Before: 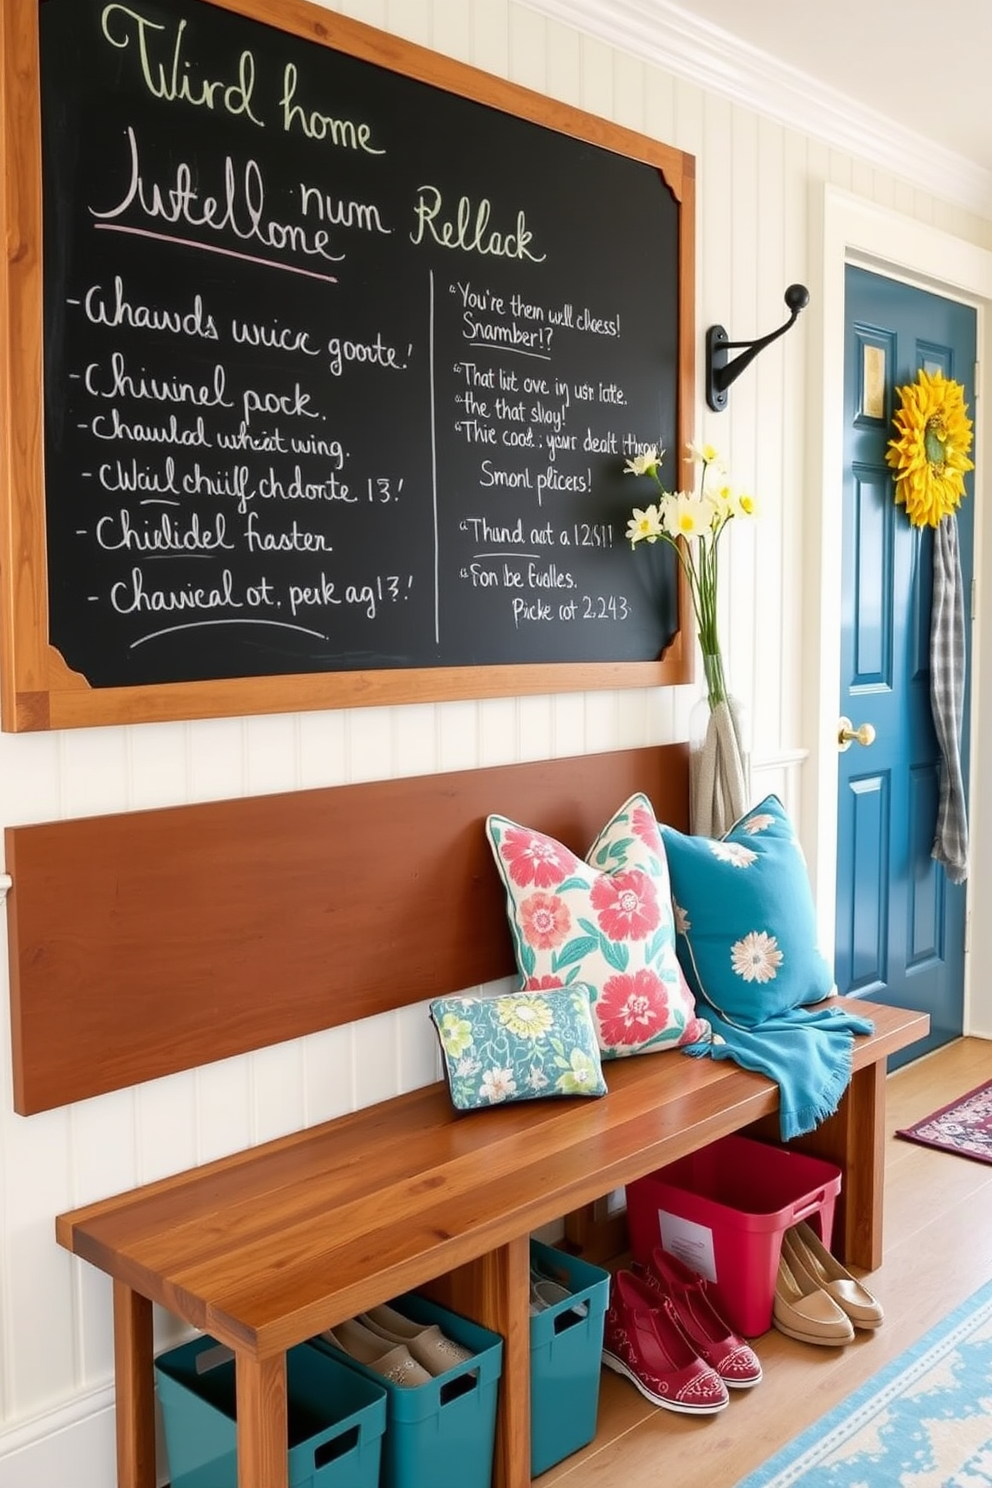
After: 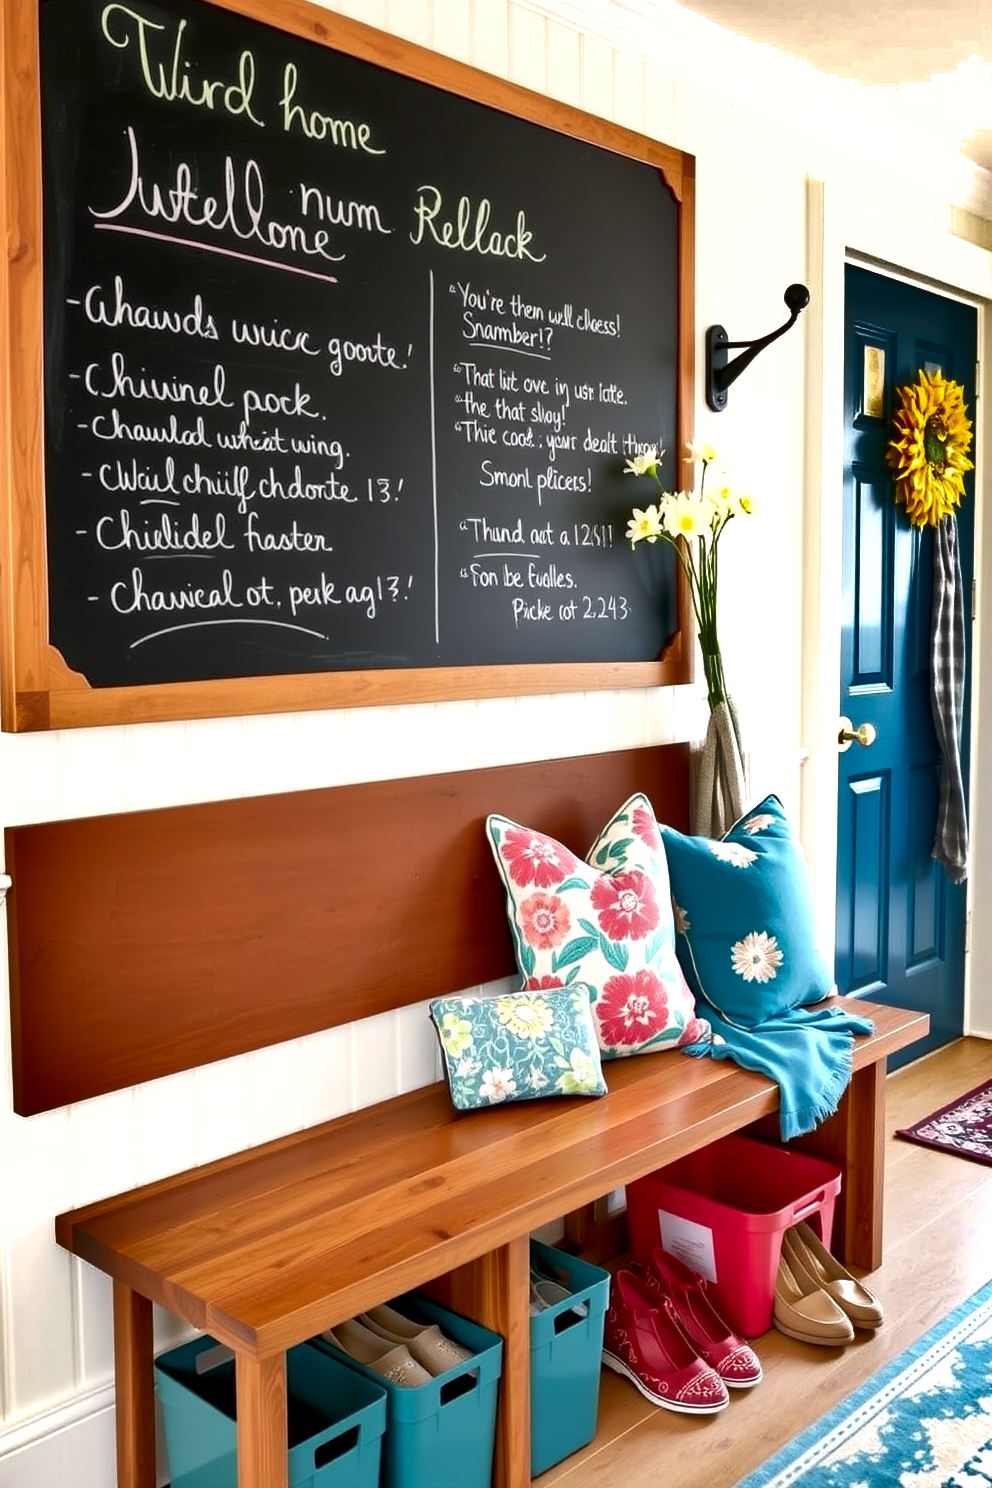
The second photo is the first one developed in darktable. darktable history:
shadows and highlights: shadows 20.91, highlights -82.73, soften with gaussian
exposure: black level correction 0.005, exposure 0.417 EV, compensate highlight preservation false
